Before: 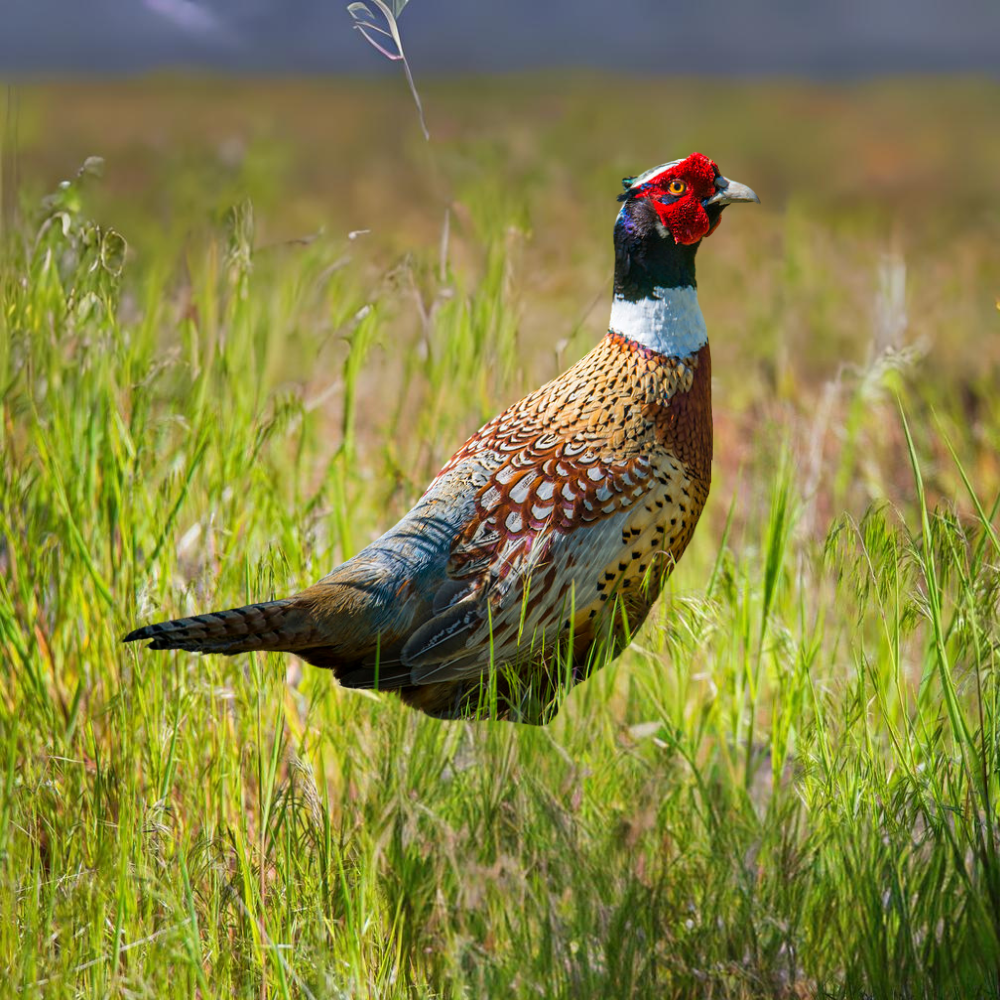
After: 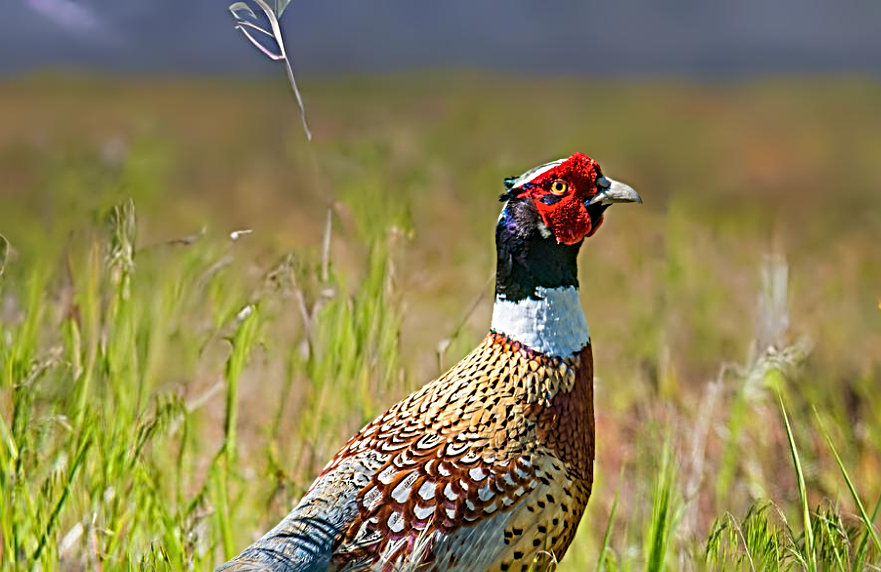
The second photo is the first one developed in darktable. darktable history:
sharpen: radius 3.69, amount 0.928
crop and rotate: left 11.812%, bottom 42.776%
